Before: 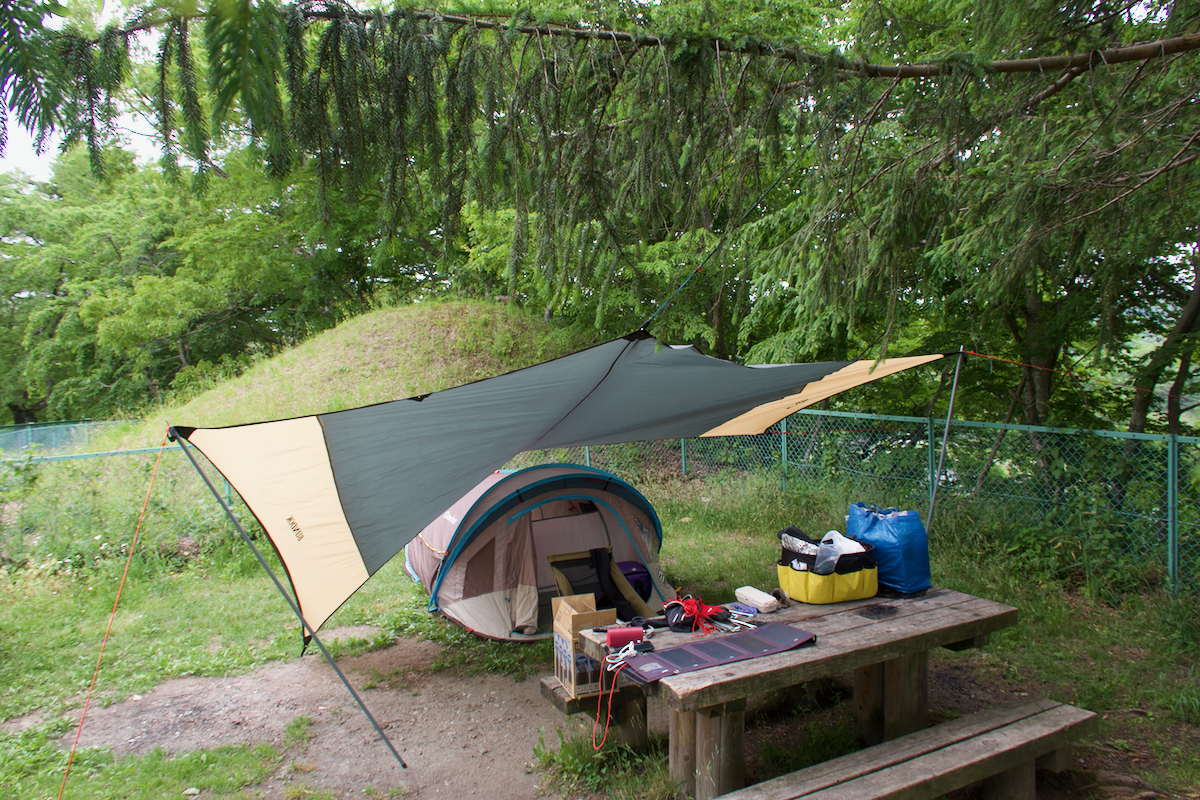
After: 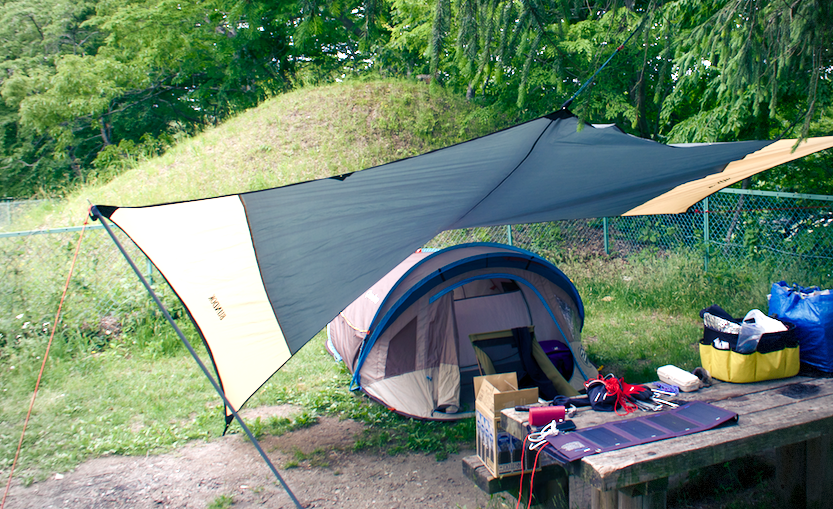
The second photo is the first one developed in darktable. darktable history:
crop: left 6.561%, top 27.685%, right 23.948%, bottom 8.652%
color balance rgb: shadows lift › luminance -40.973%, shadows lift › chroma 14.392%, shadows lift › hue 259.24°, global offset › hue 169.11°, perceptual saturation grading › global saturation 20%, perceptual saturation grading › highlights -50.255%, perceptual saturation grading › shadows 30.329%, perceptual brilliance grading › global brilliance 12.199%, global vibrance 9.776%
vignetting: fall-off start 74.98%, brightness -0.175, saturation -0.308, center (0.037, -0.095), width/height ratio 1.077, dithering 8-bit output
